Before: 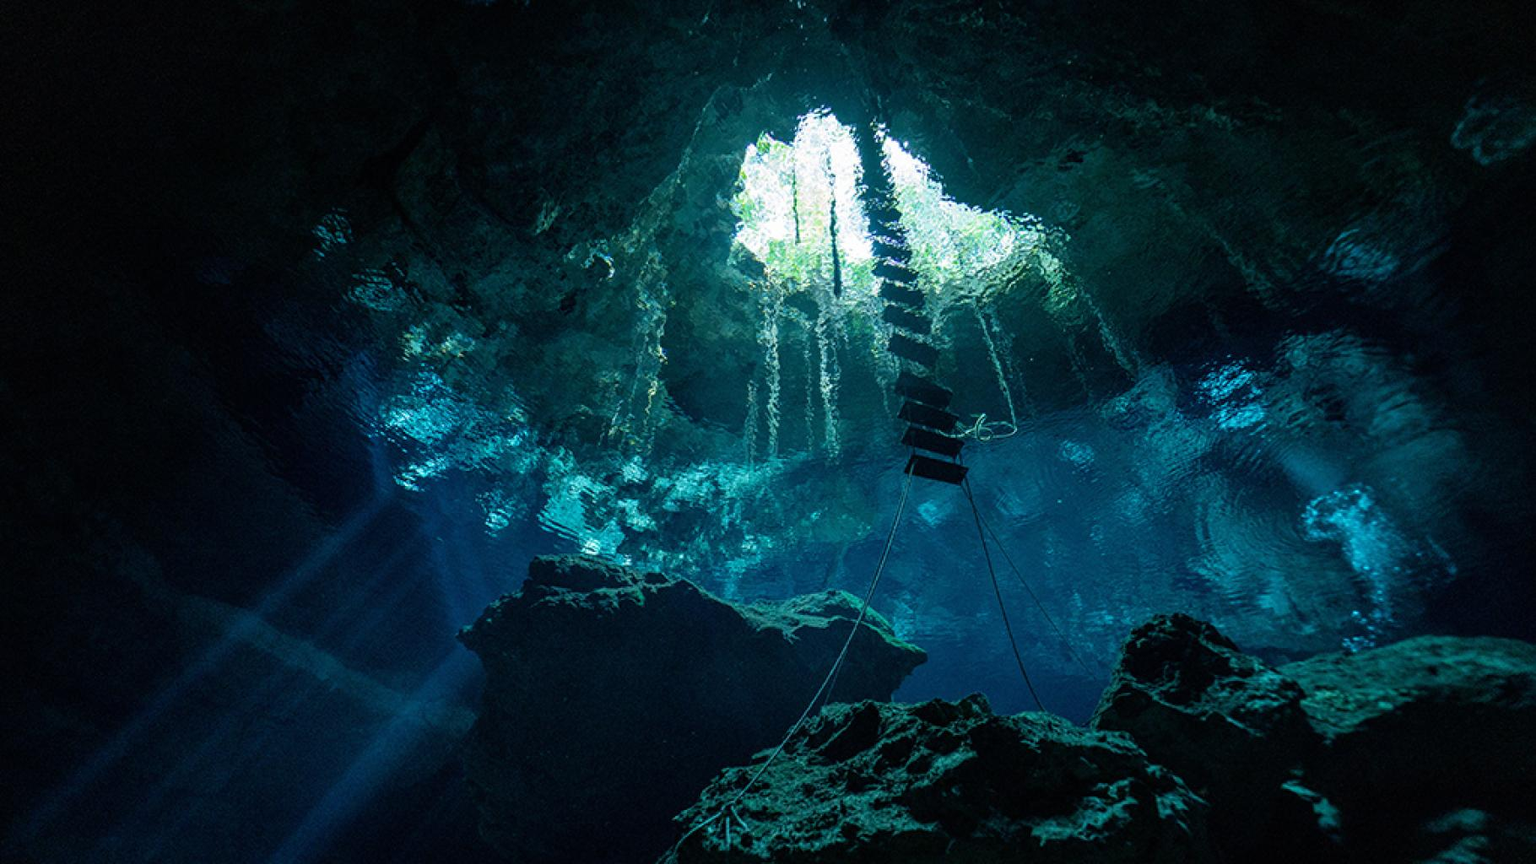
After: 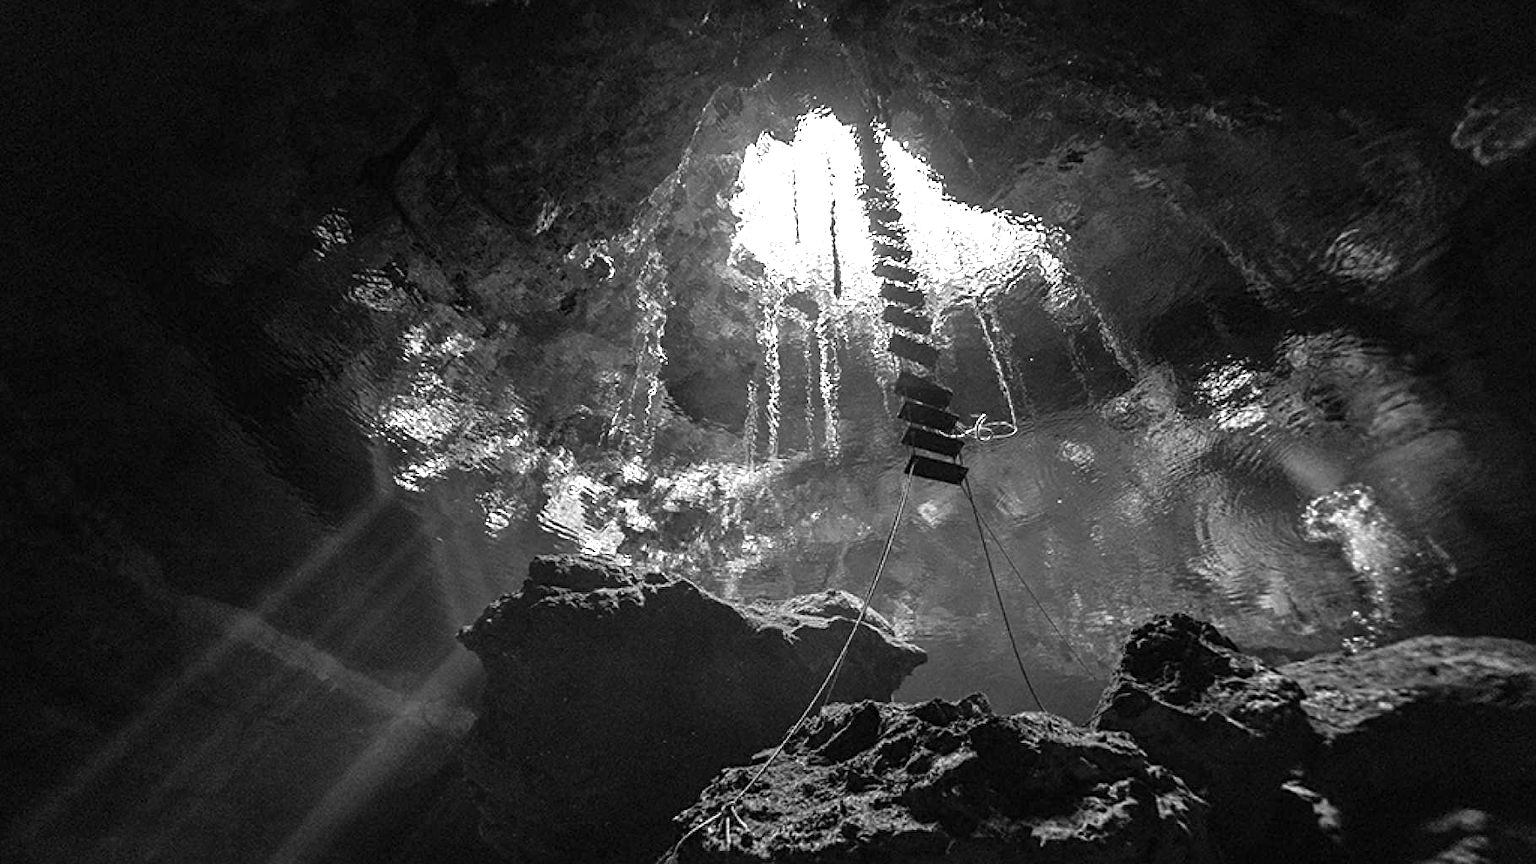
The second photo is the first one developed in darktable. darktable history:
exposure: black level correction 0, exposure 1.2 EV, compensate exposure bias true, compensate highlight preservation false
sharpen: on, module defaults
monochrome: on, module defaults
tone equalizer: on, module defaults
